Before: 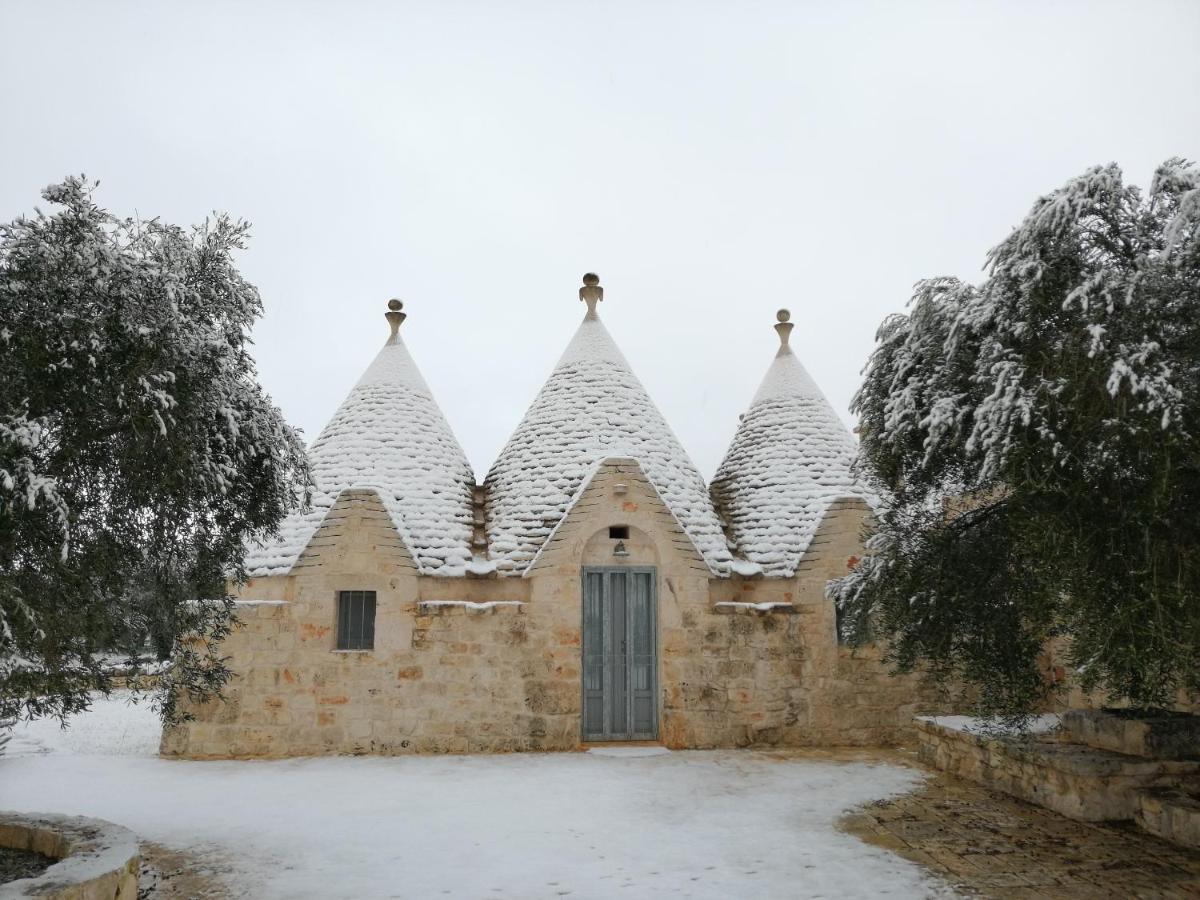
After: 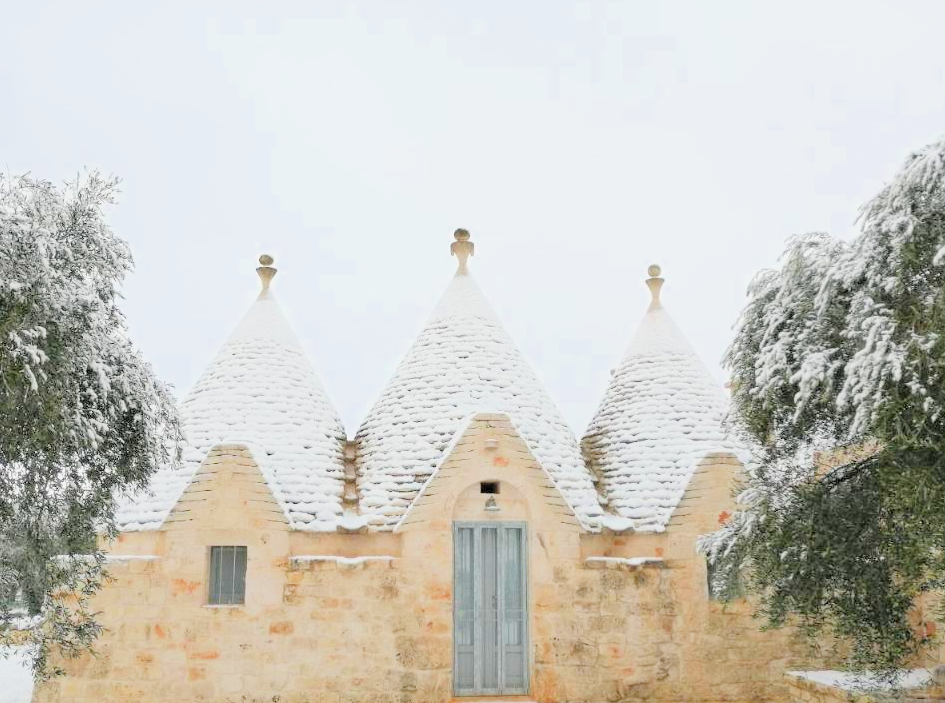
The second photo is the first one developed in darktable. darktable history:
filmic rgb: middle gray luminance 3.44%, black relative exposure -5.92 EV, white relative exposure 6.33 EV, threshold 6 EV, dynamic range scaling 22.4%, target black luminance 0%, hardness 2.33, latitude 45.85%, contrast 0.78, highlights saturation mix 100%, shadows ↔ highlights balance 0.033%, add noise in highlights 0, preserve chrominance max RGB, color science v3 (2019), use custom middle-gray values true, iterations of high-quality reconstruction 0, contrast in highlights soft, enable highlight reconstruction true
crop and rotate: left 10.77%, top 5.1%, right 10.41%, bottom 16.76%
